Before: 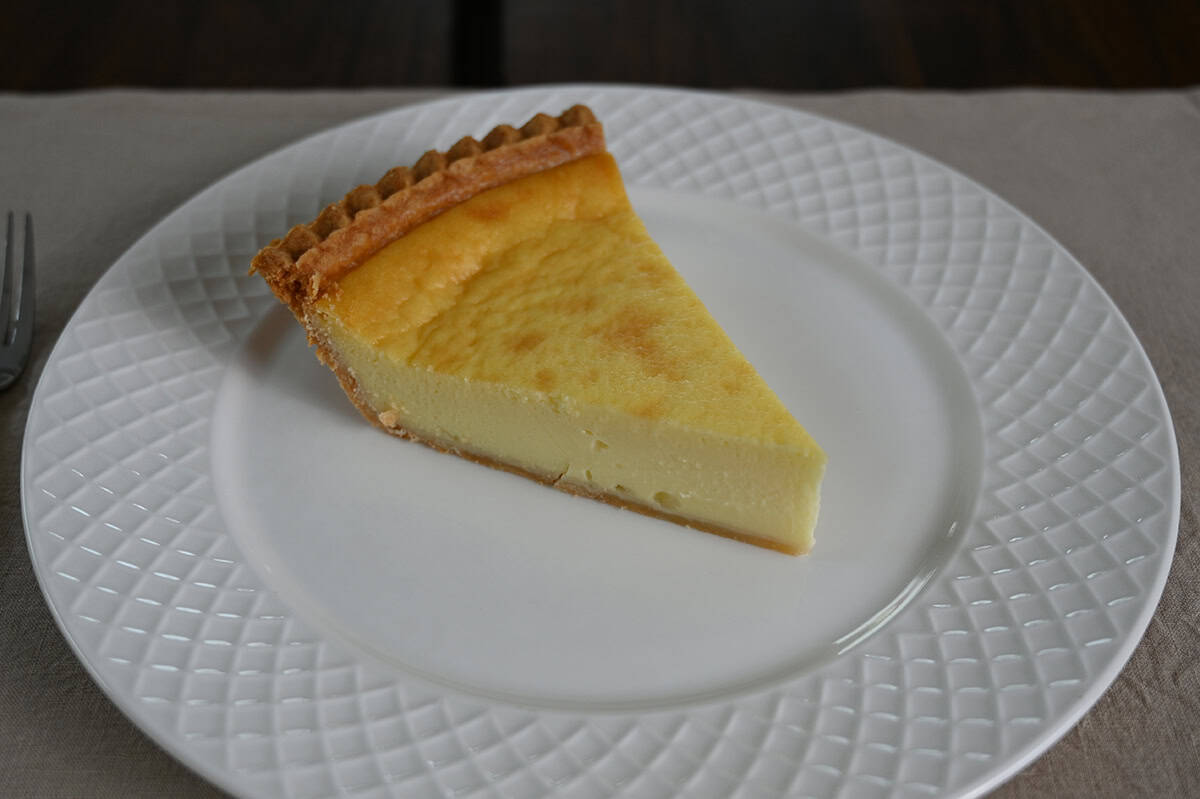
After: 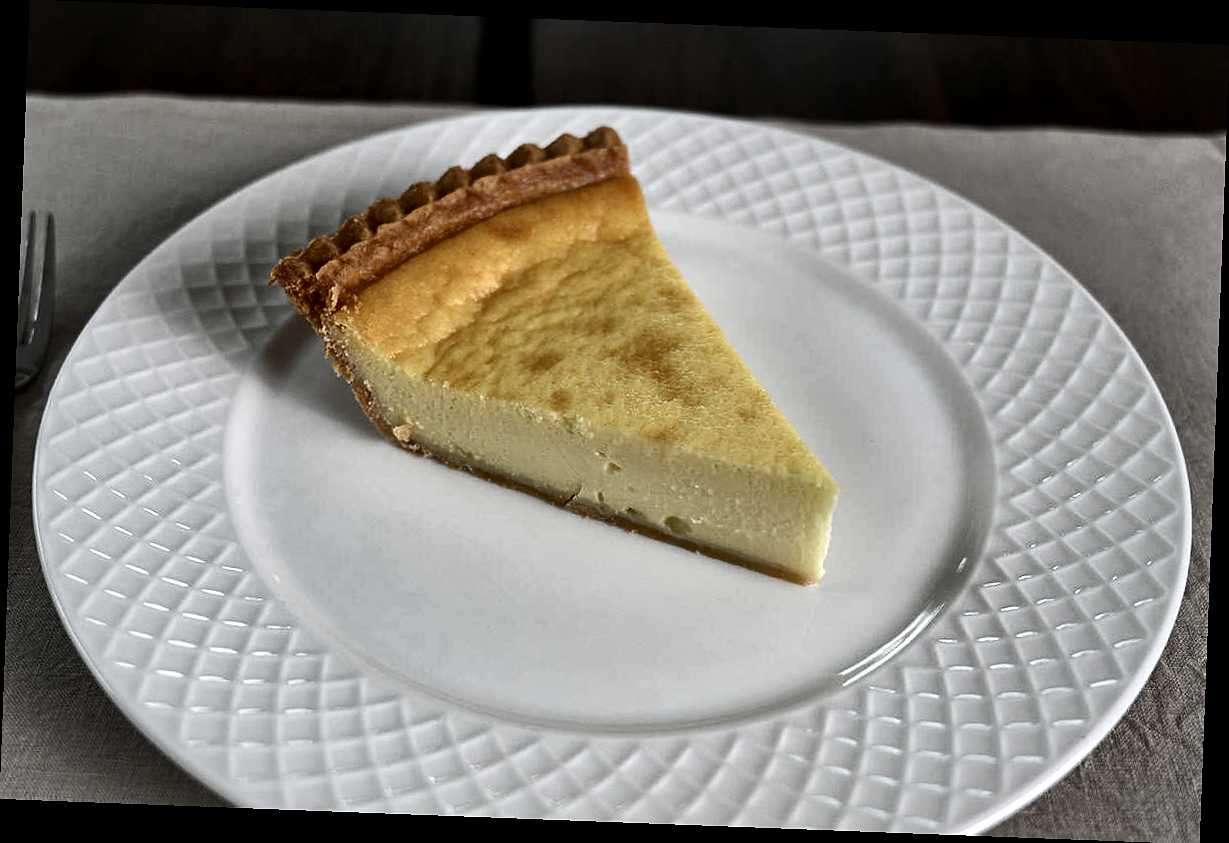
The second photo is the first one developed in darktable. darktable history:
rotate and perspective: rotation 2.17°, automatic cropping off
local contrast: mode bilateral grid, contrast 25, coarseness 60, detail 151%, midtone range 0.2
sharpen: radius 1
vignetting: fall-off start 100%, brightness -0.282, width/height ratio 1.31
white balance: emerald 1
contrast brightness saturation: contrast 0.11, saturation -0.17
tone equalizer: -8 EV -0.75 EV, -7 EV -0.7 EV, -6 EV -0.6 EV, -5 EV -0.4 EV, -3 EV 0.4 EV, -2 EV 0.6 EV, -1 EV 0.7 EV, +0 EV 0.75 EV, edges refinement/feathering 500, mask exposure compensation -1.57 EV, preserve details no
shadows and highlights: highlights color adjustment 0%, soften with gaussian
